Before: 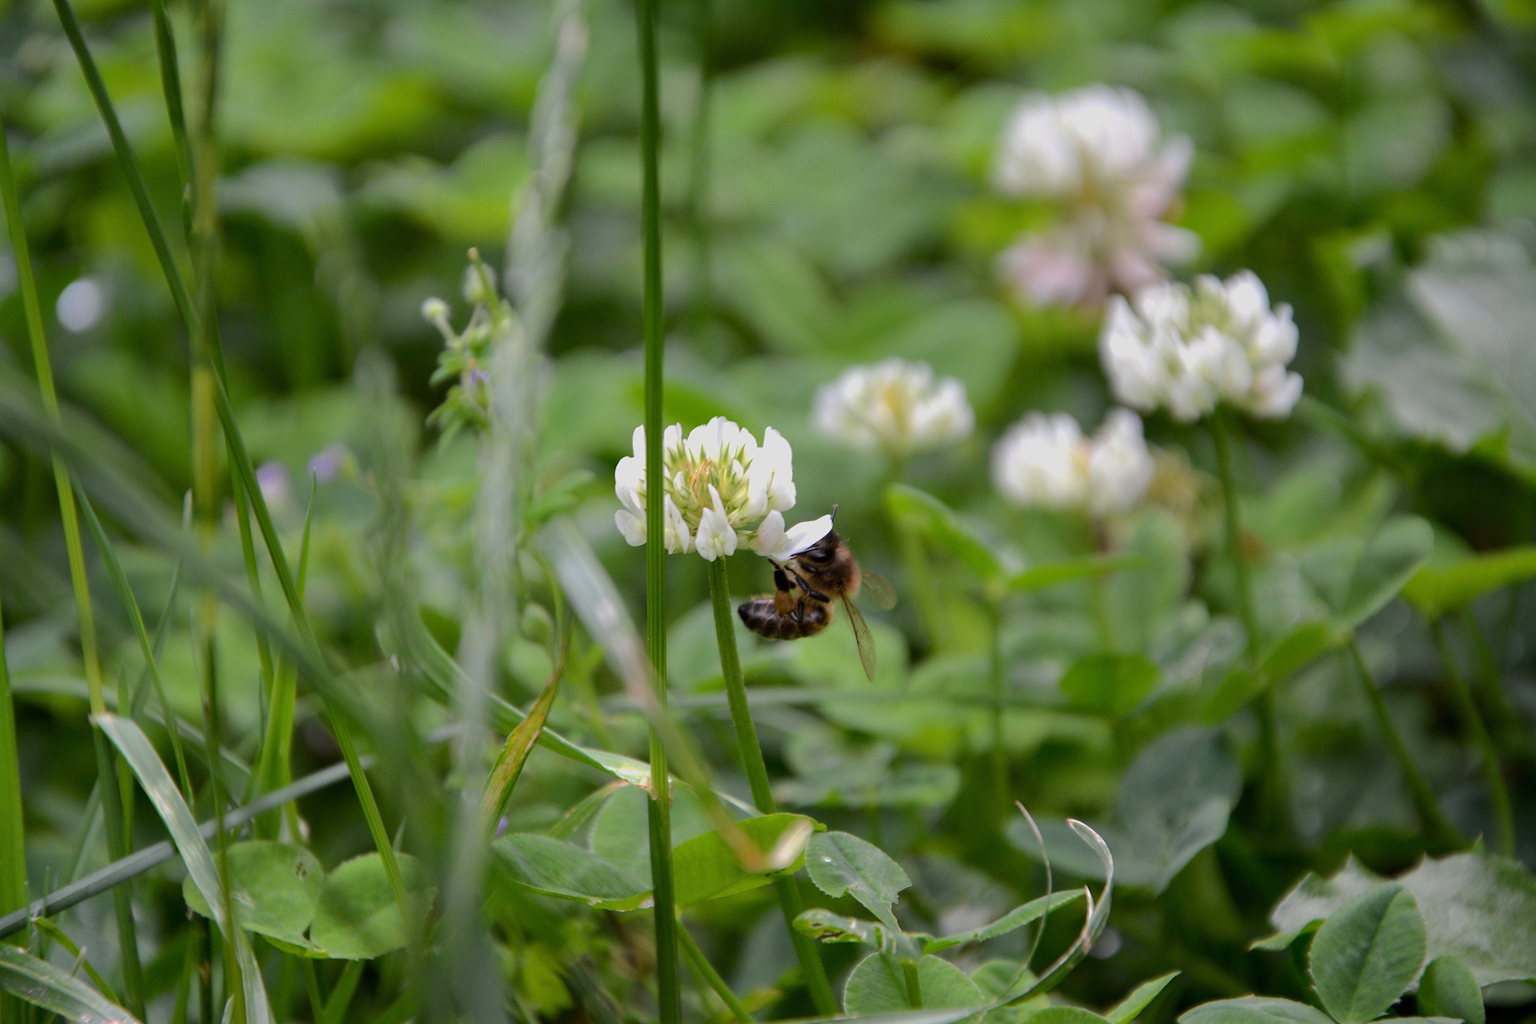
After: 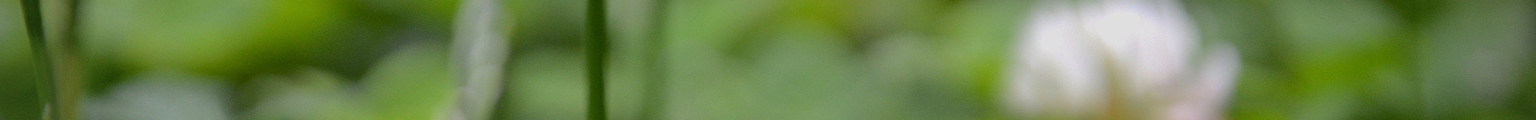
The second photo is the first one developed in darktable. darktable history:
crop and rotate: left 9.644%, top 9.491%, right 6.021%, bottom 80.509%
vignetting: fall-off radius 60.65%
